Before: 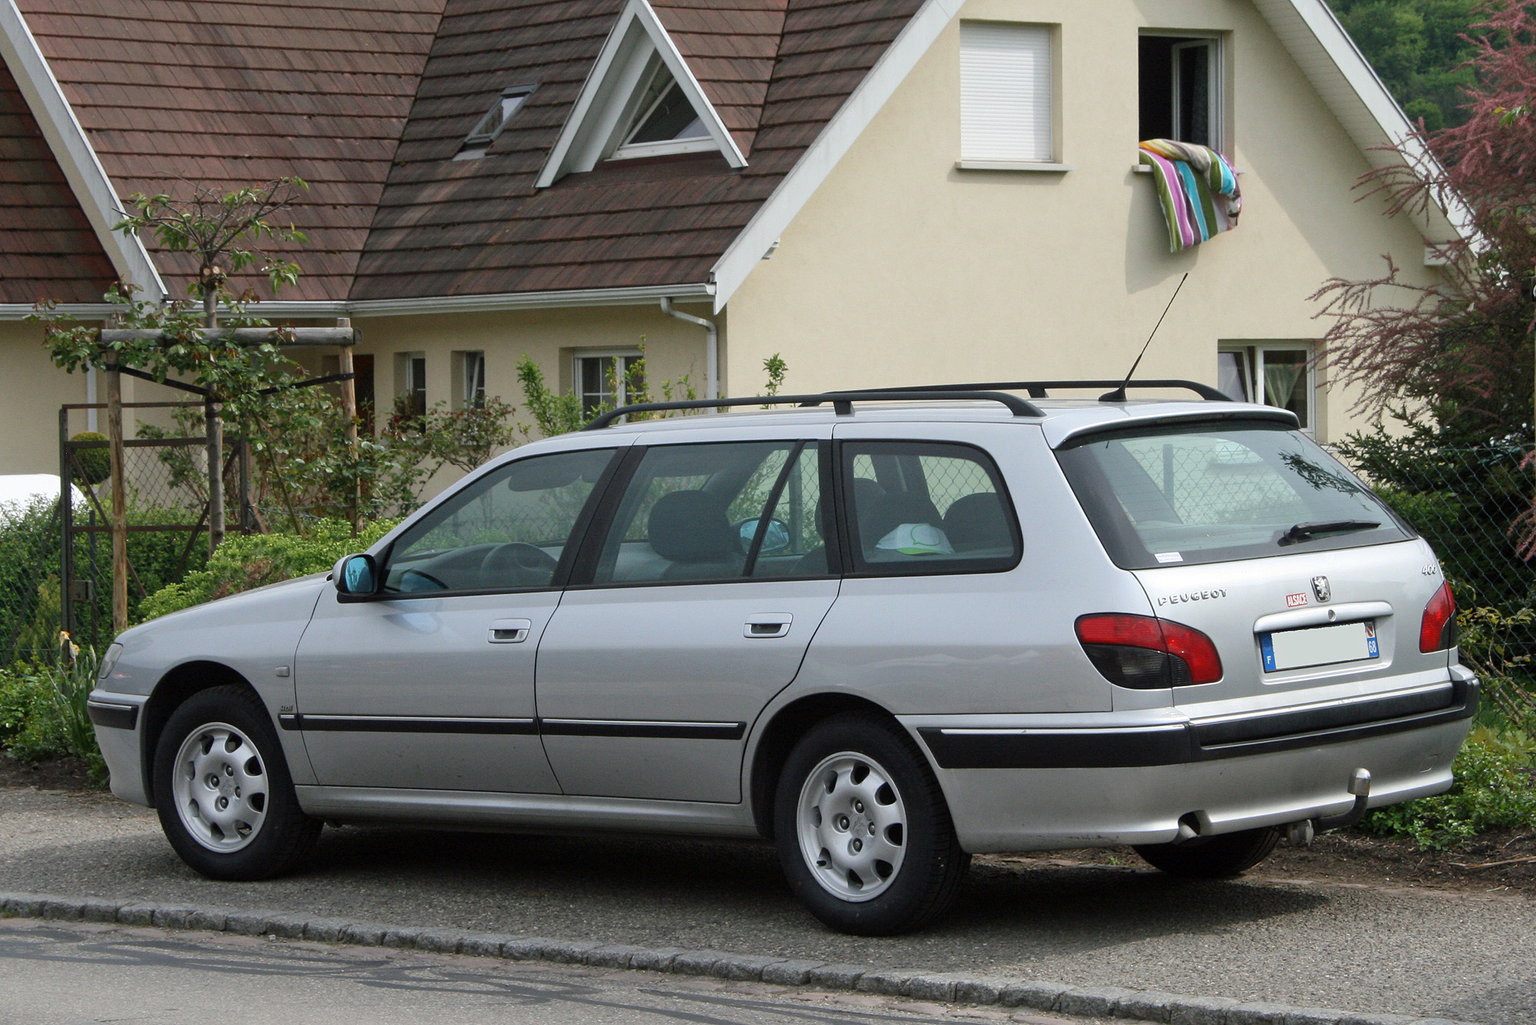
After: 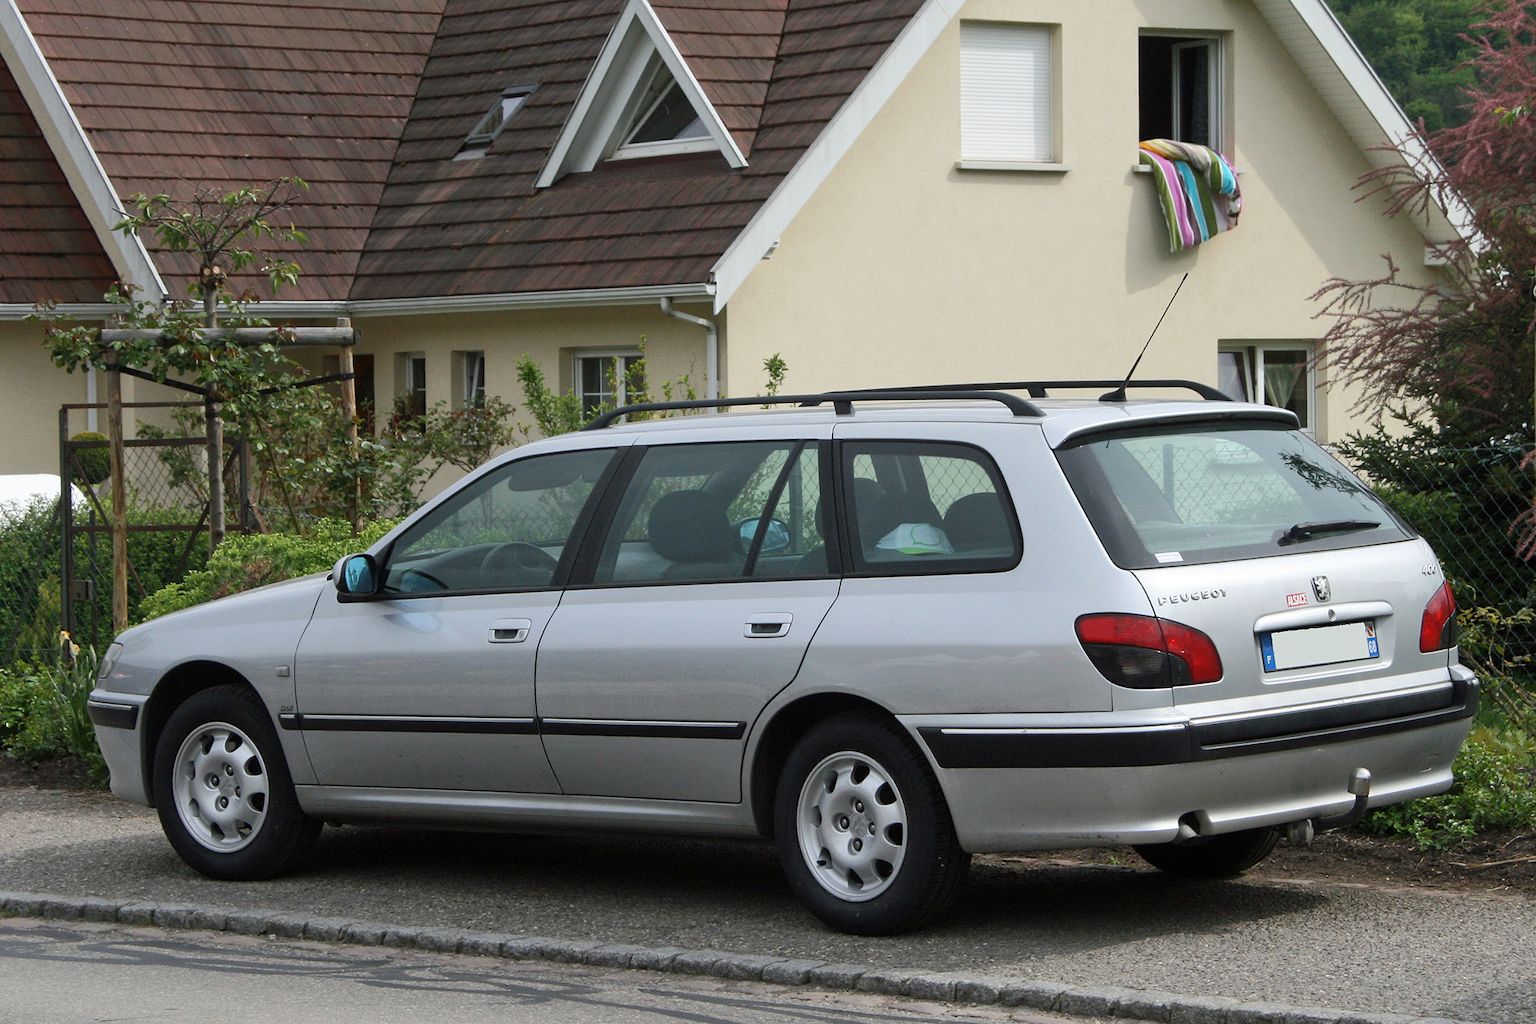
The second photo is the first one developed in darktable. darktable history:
tone curve: curves: ch0 [(0, 0) (0.003, 0.003) (0.011, 0.011) (0.025, 0.024) (0.044, 0.043) (0.069, 0.068) (0.1, 0.098) (0.136, 0.133) (0.177, 0.173) (0.224, 0.22) (0.277, 0.271) (0.335, 0.328) (0.399, 0.39) (0.468, 0.458) (0.543, 0.563) (0.623, 0.64) (0.709, 0.722) (0.801, 0.809) (0.898, 0.902) (1, 1)], color space Lab, linked channels, preserve colors basic power
